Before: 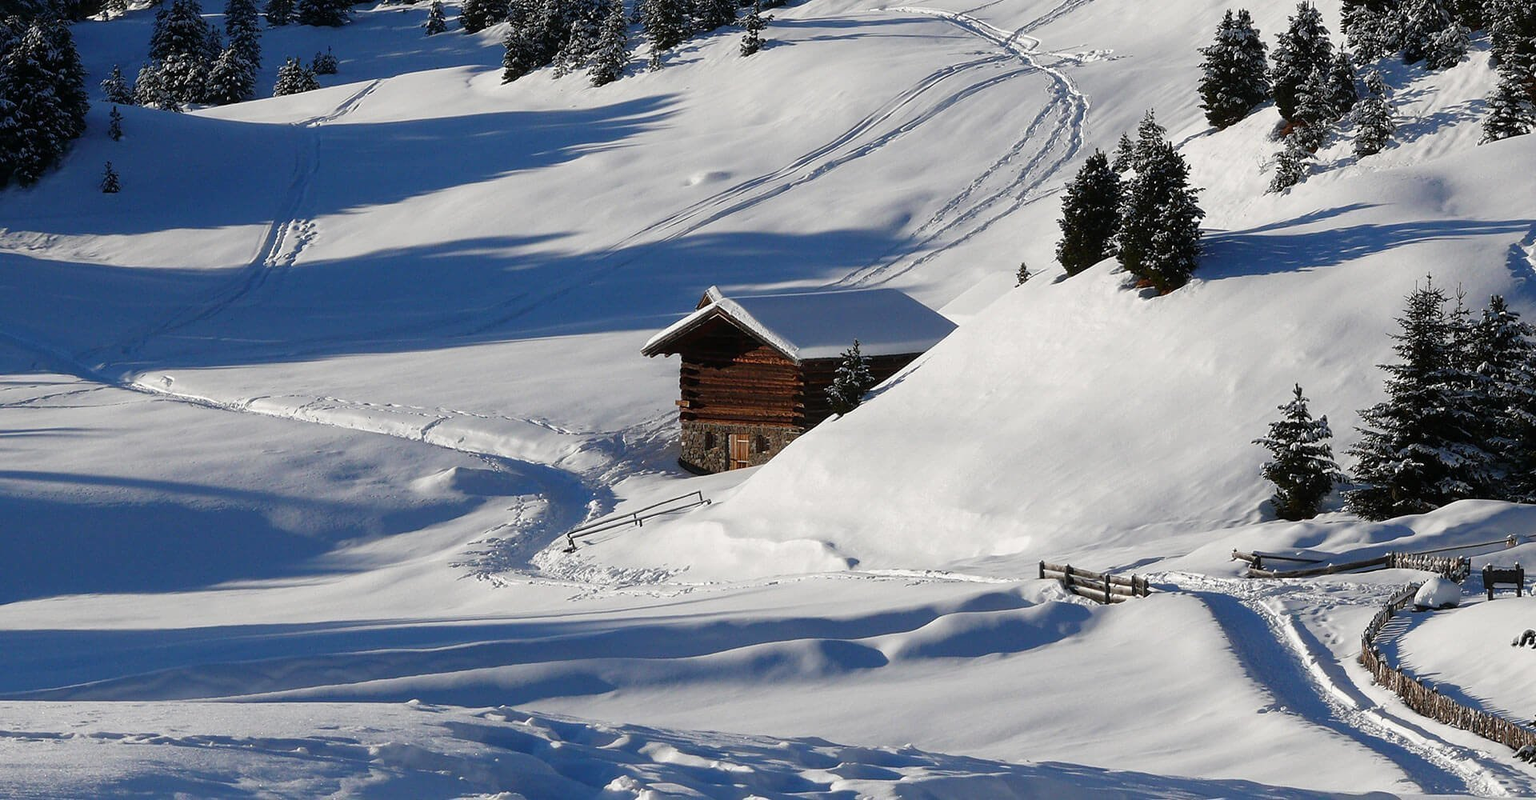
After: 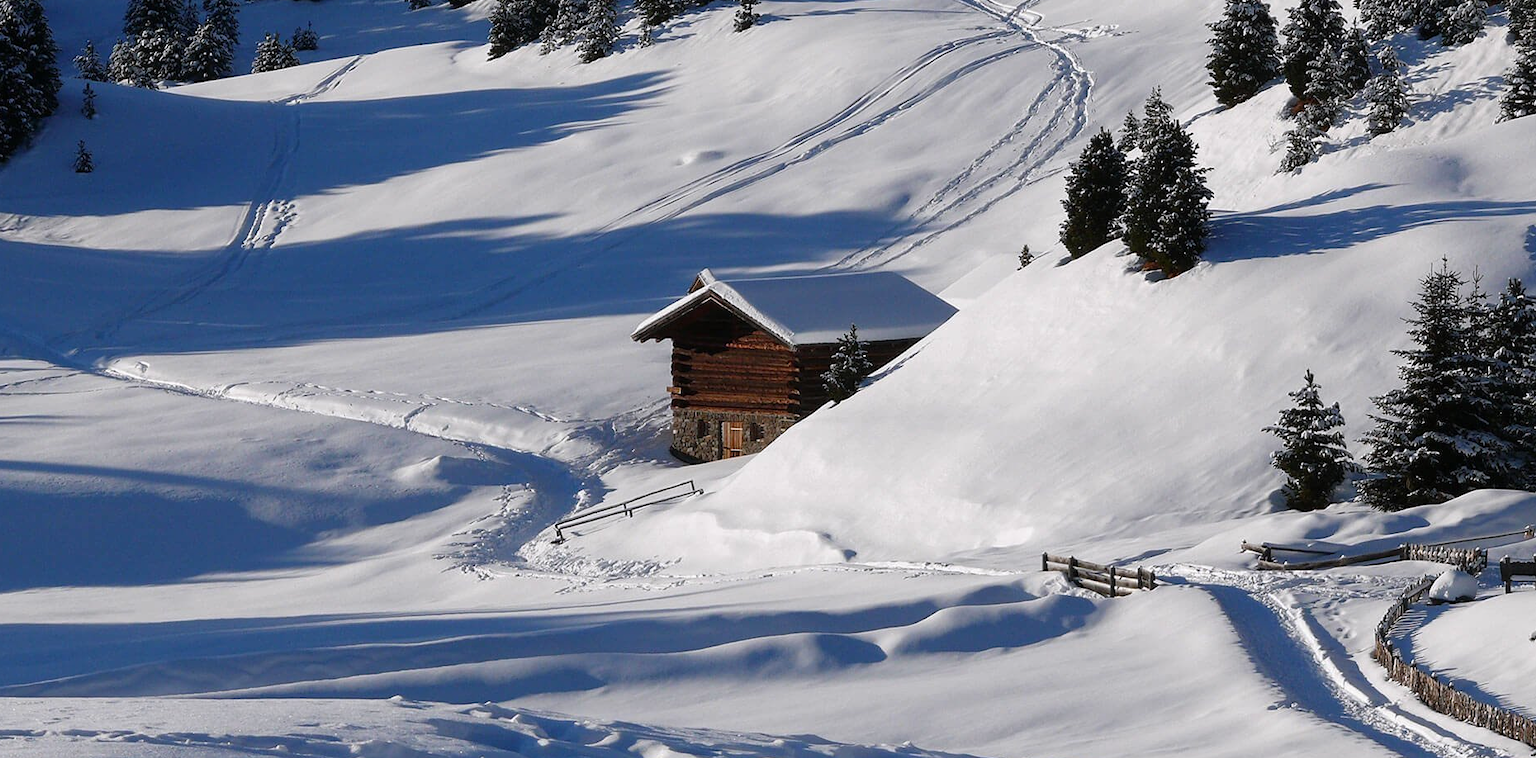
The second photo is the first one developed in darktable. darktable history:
crop: left 1.964%, top 3.251%, right 1.122%, bottom 4.933%
white balance: red 1.004, blue 1.024
